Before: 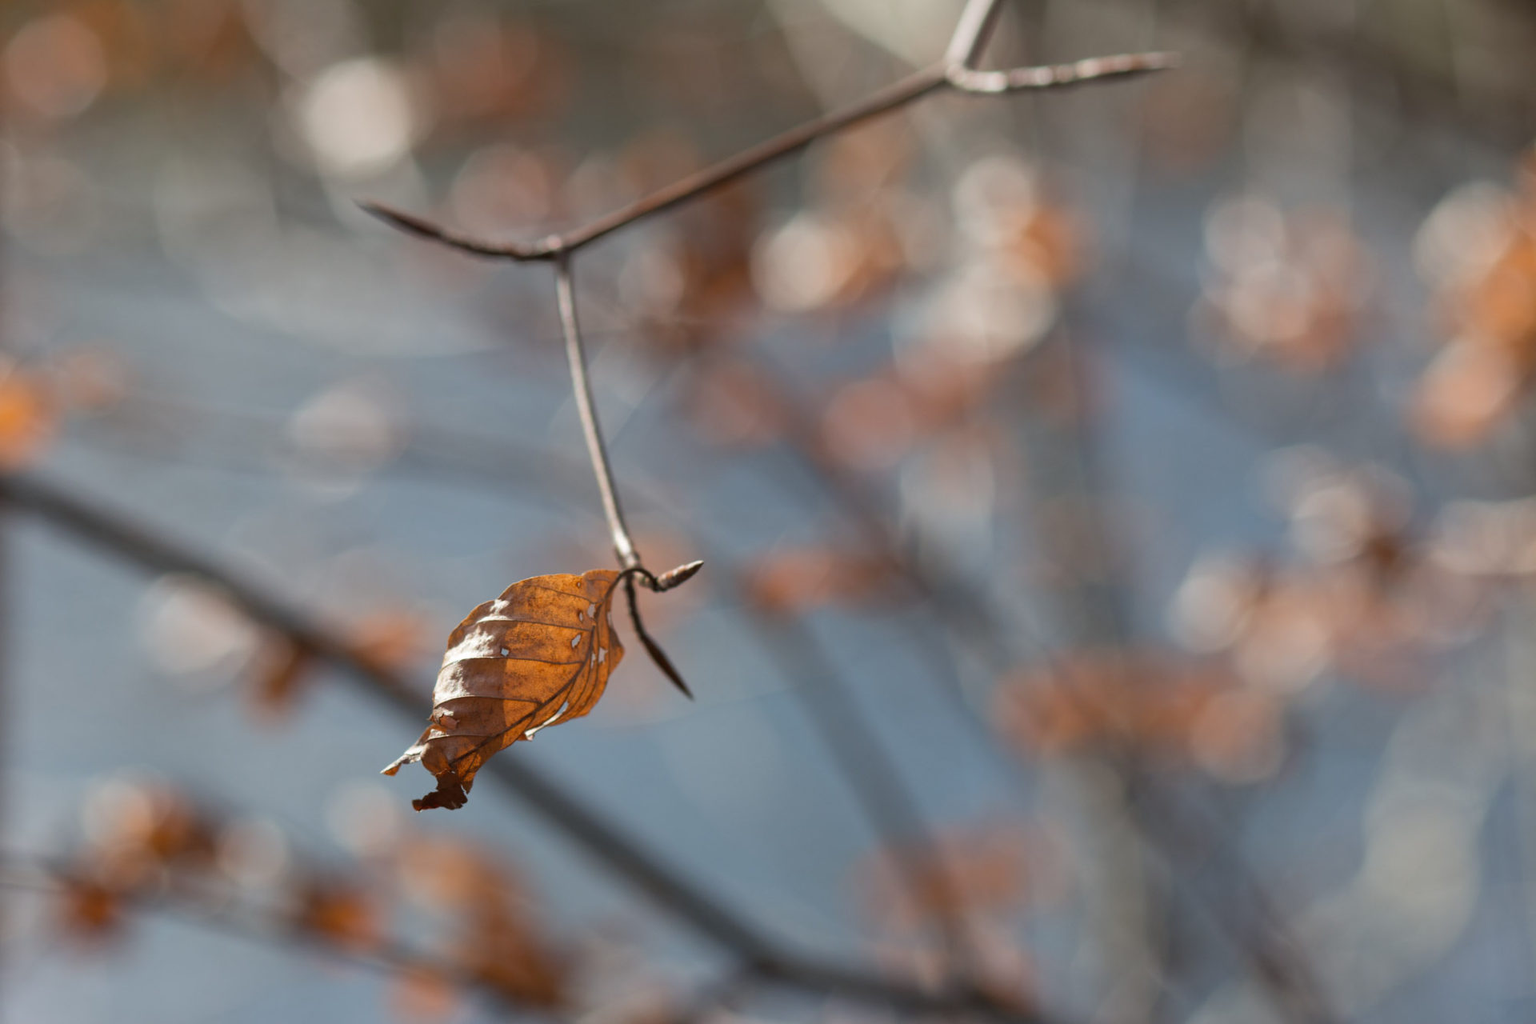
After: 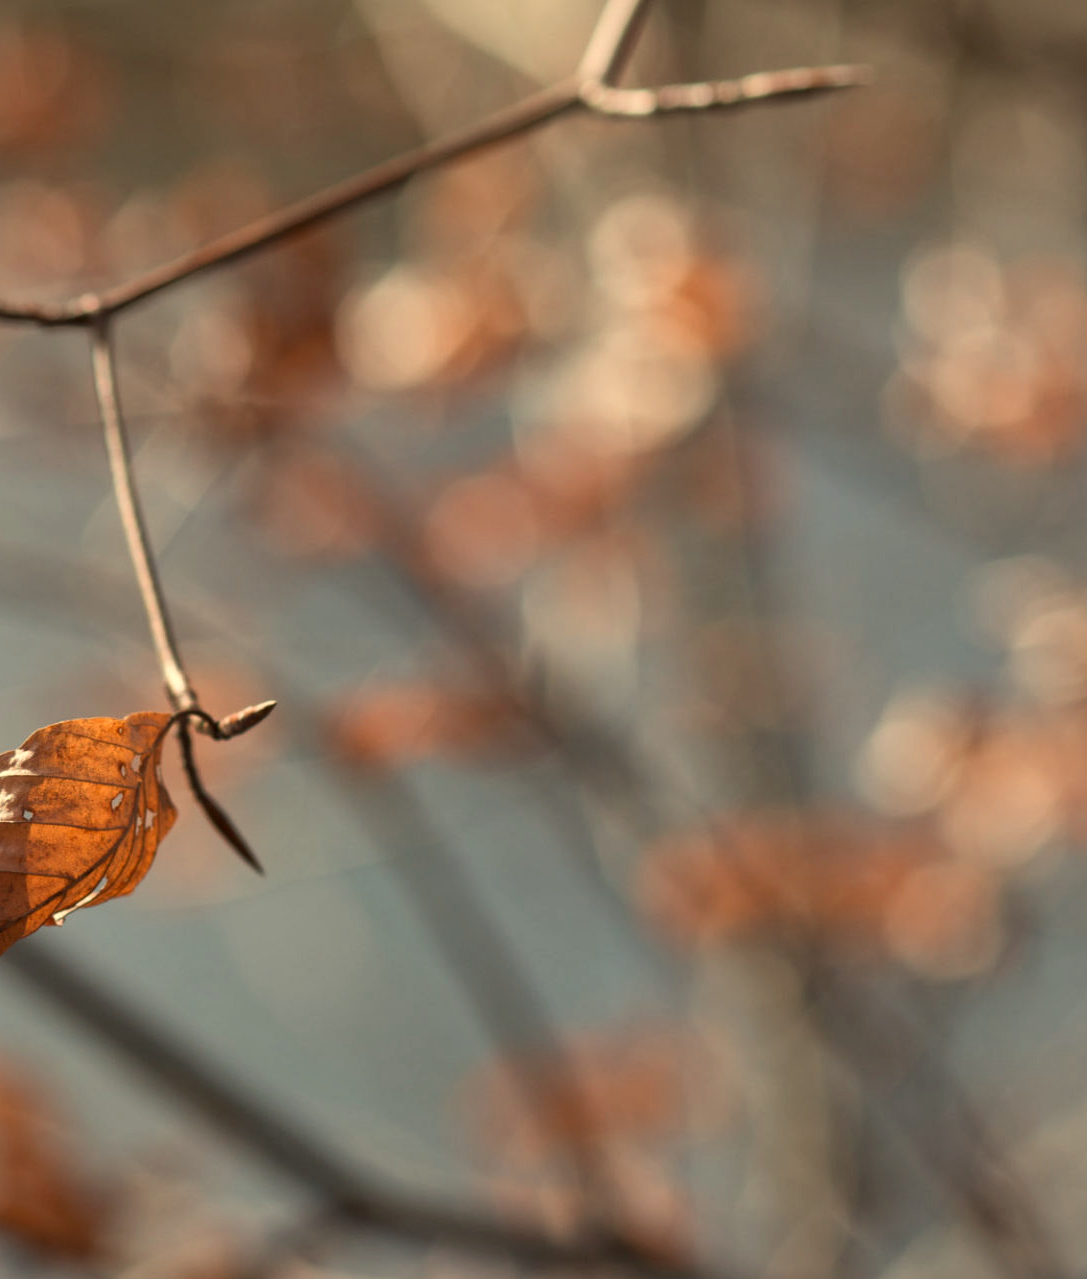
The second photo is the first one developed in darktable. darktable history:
crop: left 31.458%, top 0%, right 11.876%
local contrast: mode bilateral grid, contrast 20, coarseness 50, detail 120%, midtone range 0.2
white balance: red 1.123, blue 0.83
